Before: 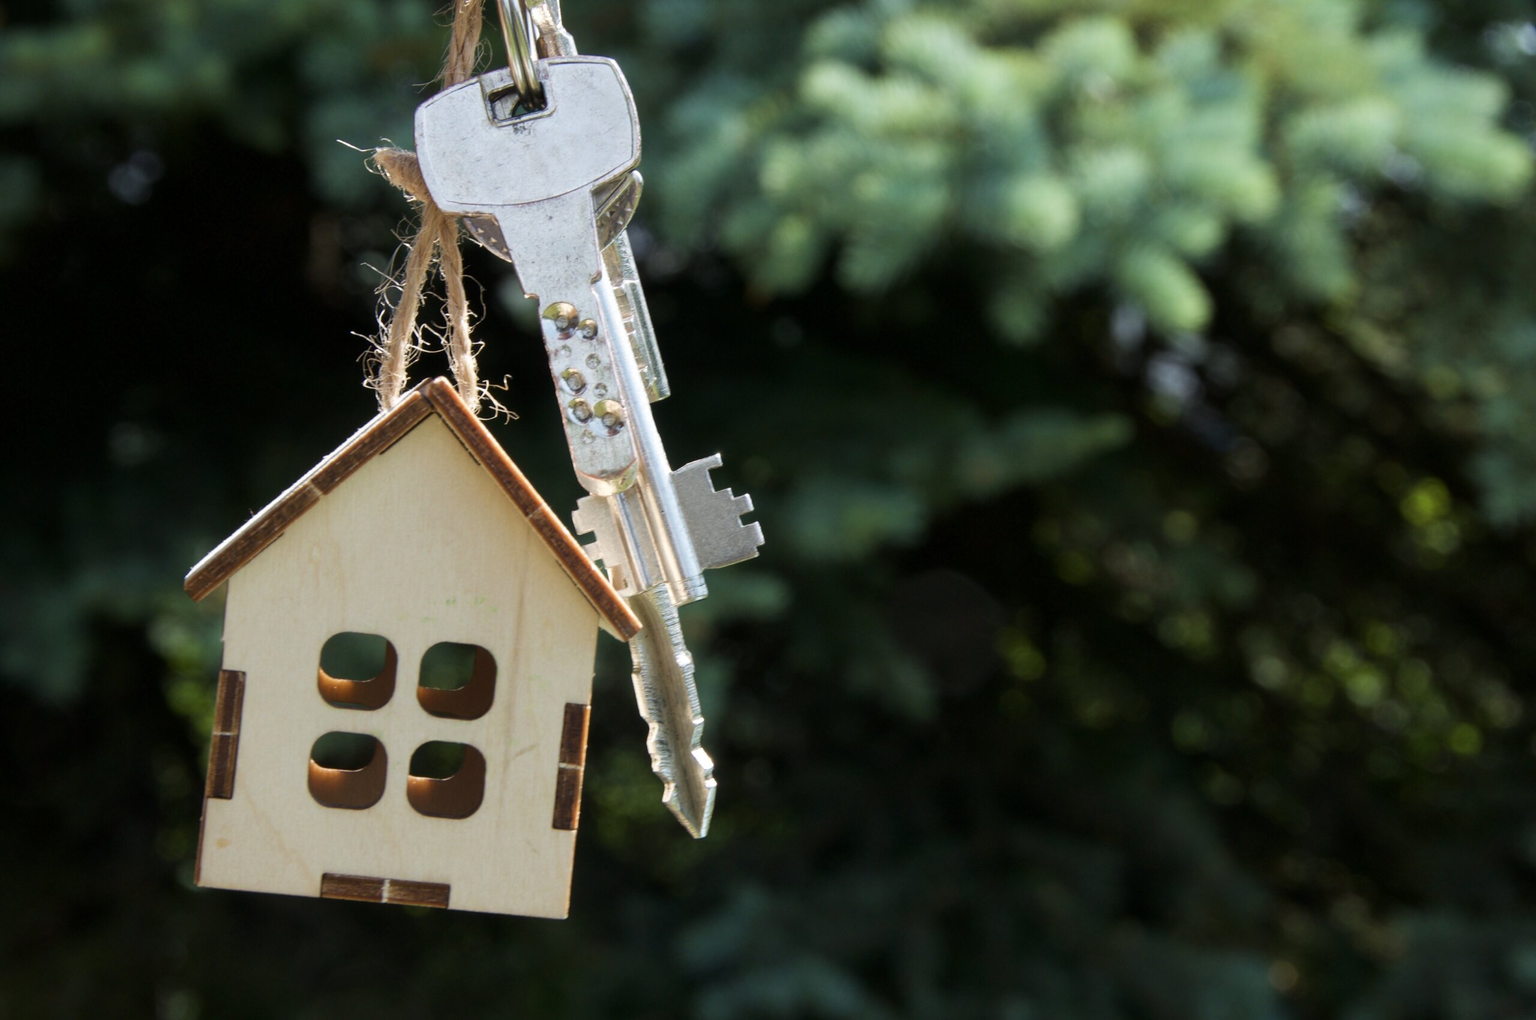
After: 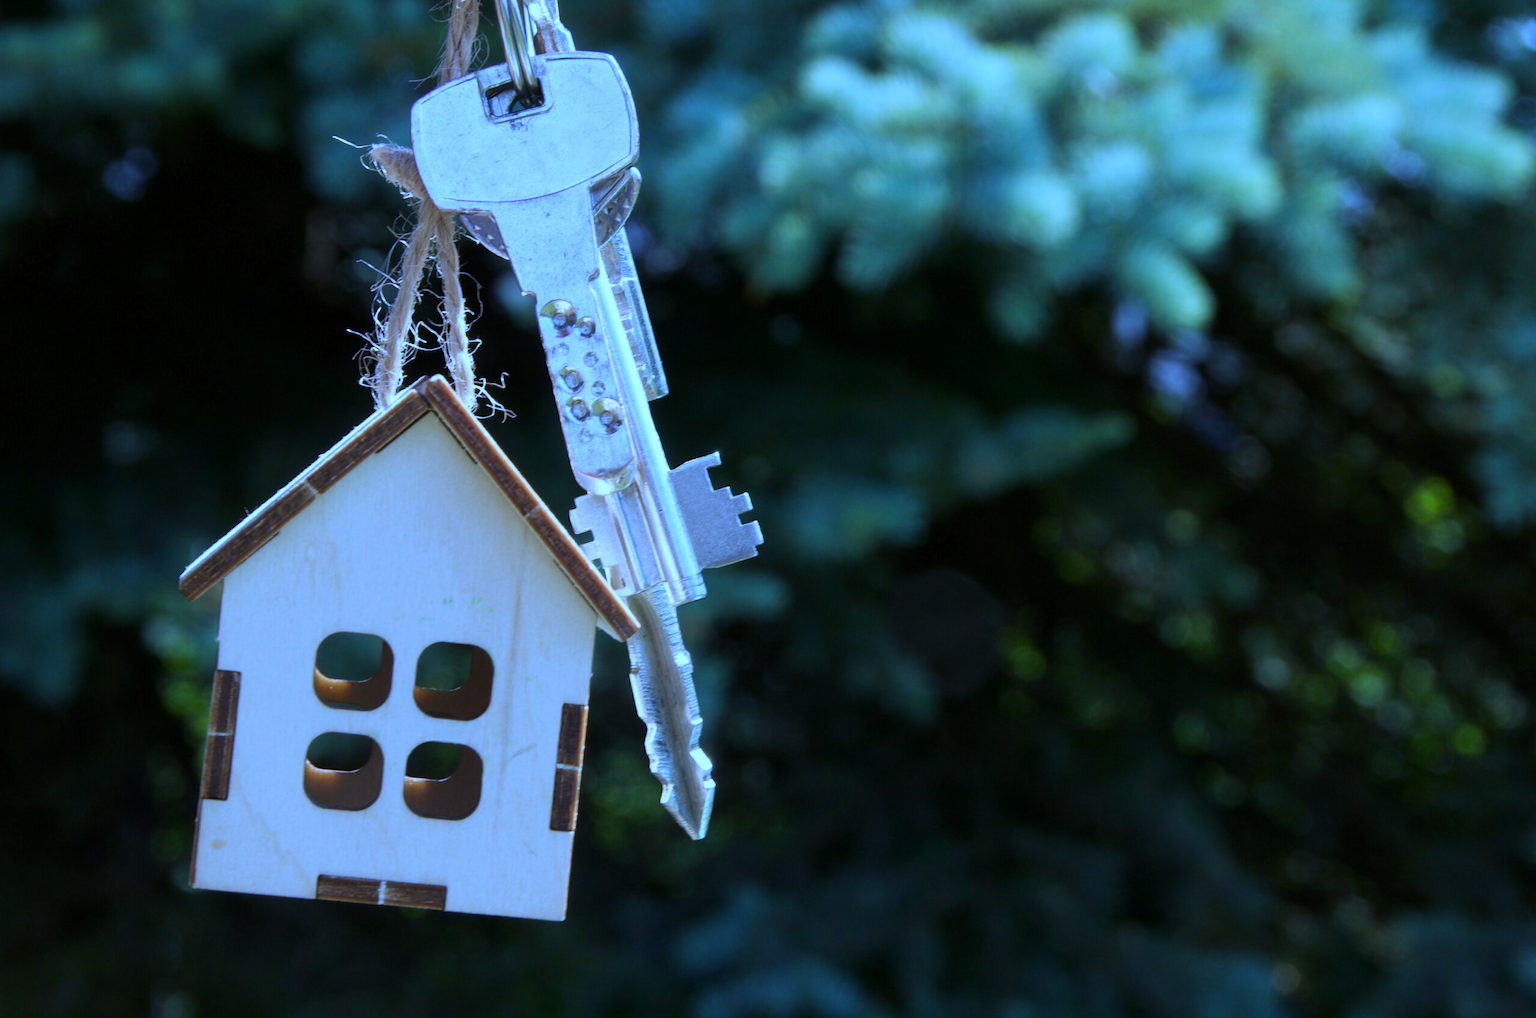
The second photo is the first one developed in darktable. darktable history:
crop: left 0.434%, top 0.485%, right 0.244%, bottom 0.386%
white balance: red 0.766, blue 1.537
